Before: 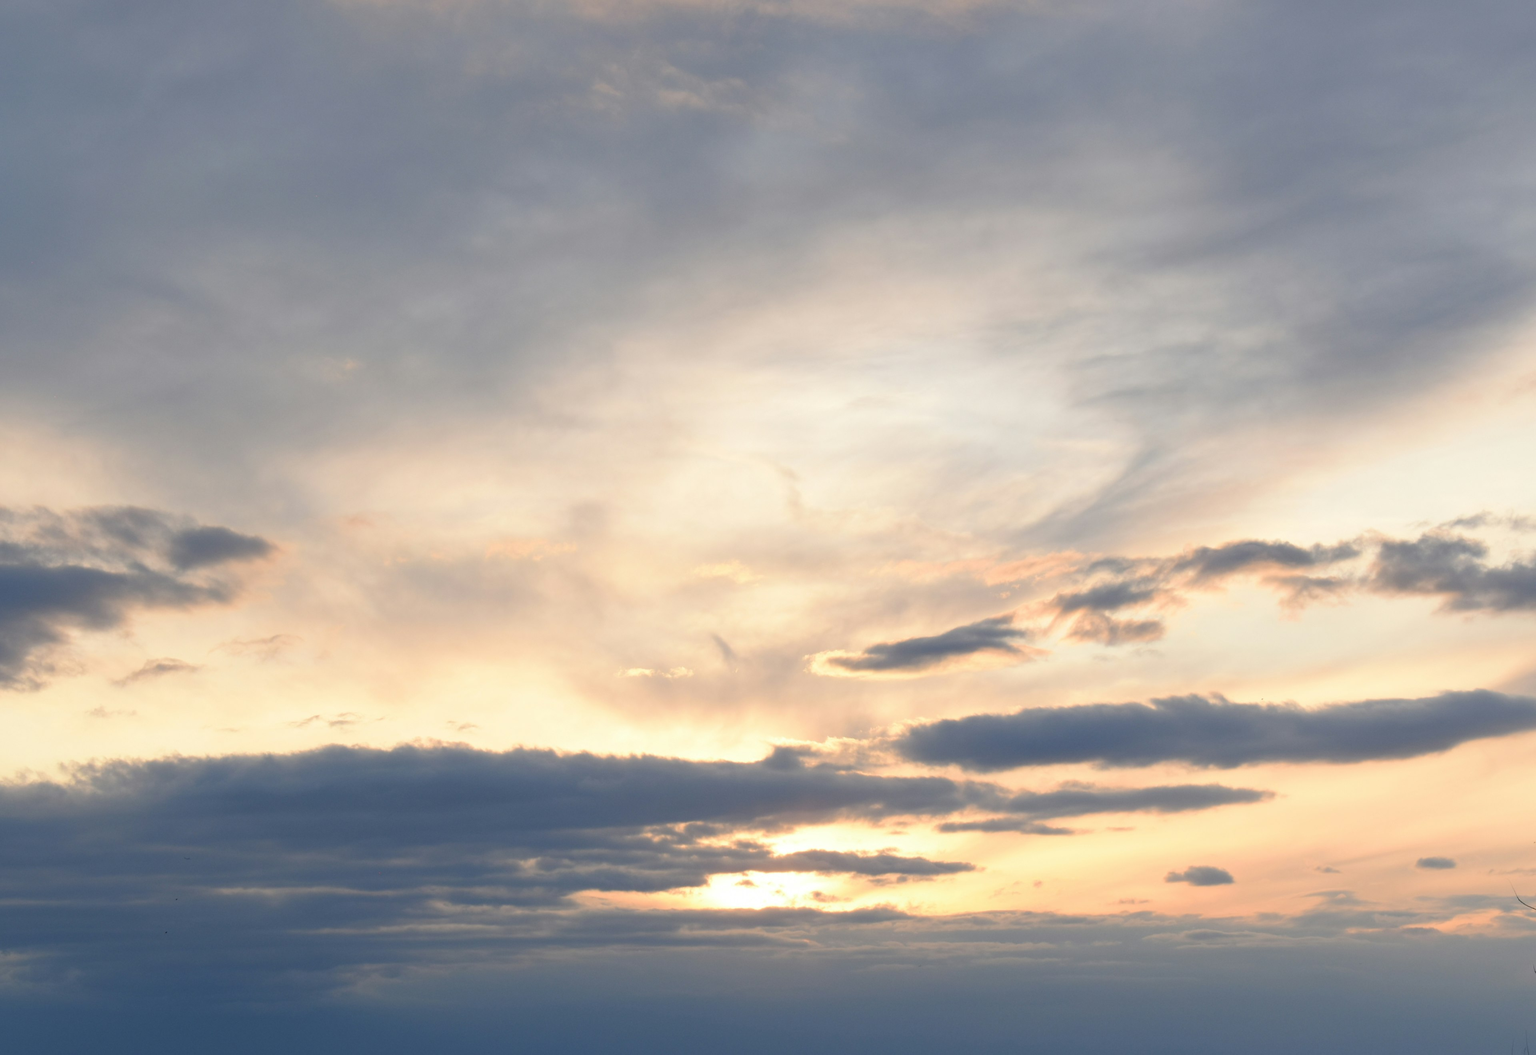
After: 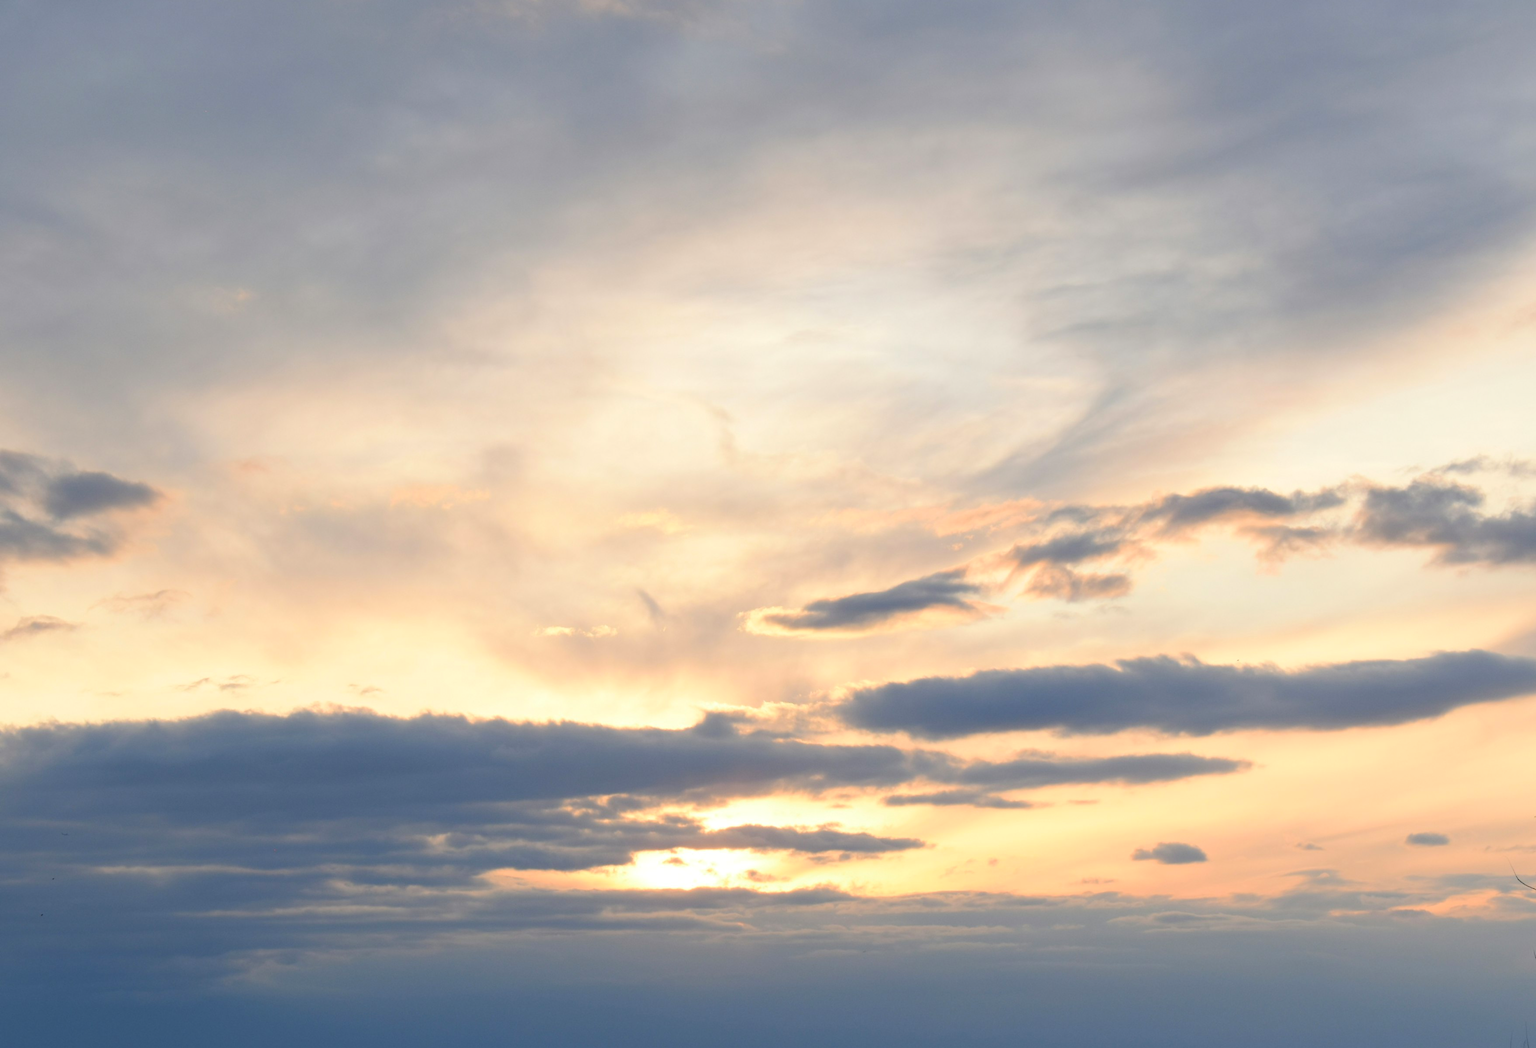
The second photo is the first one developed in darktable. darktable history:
tone equalizer: edges refinement/feathering 500, mask exposure compensation -1.57 EV, preserve details no
contrast brightness saturation: contrast 0.032, brightness 0.059, saturation 0.134
crop and rotate: left 8.347%, top 8.97%
